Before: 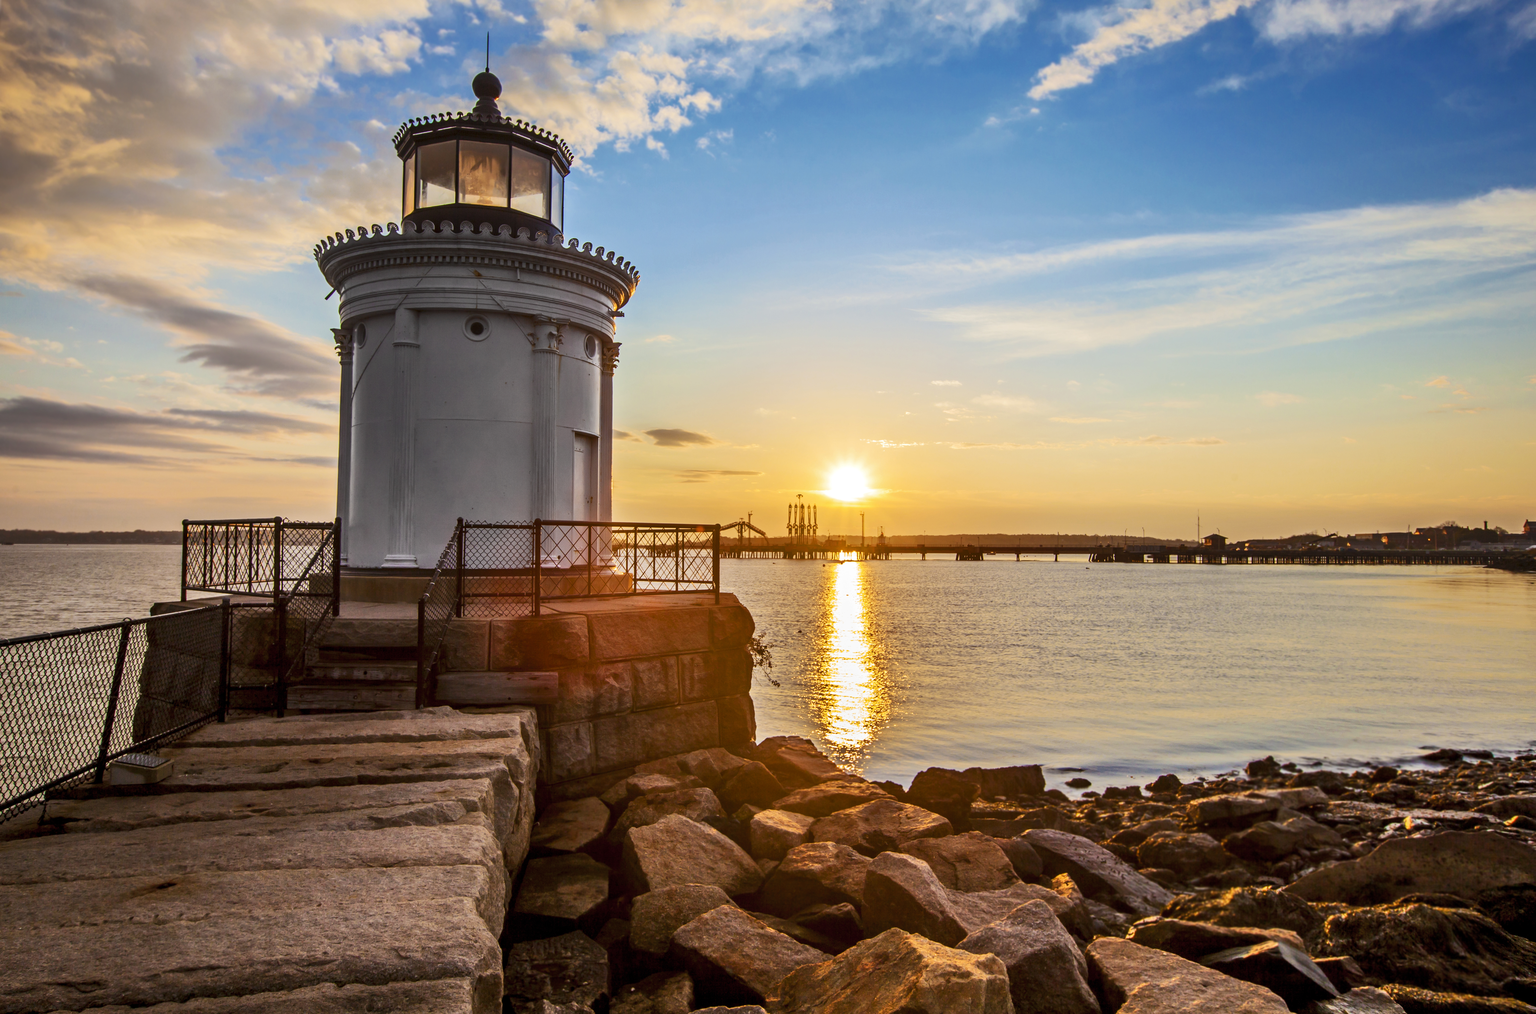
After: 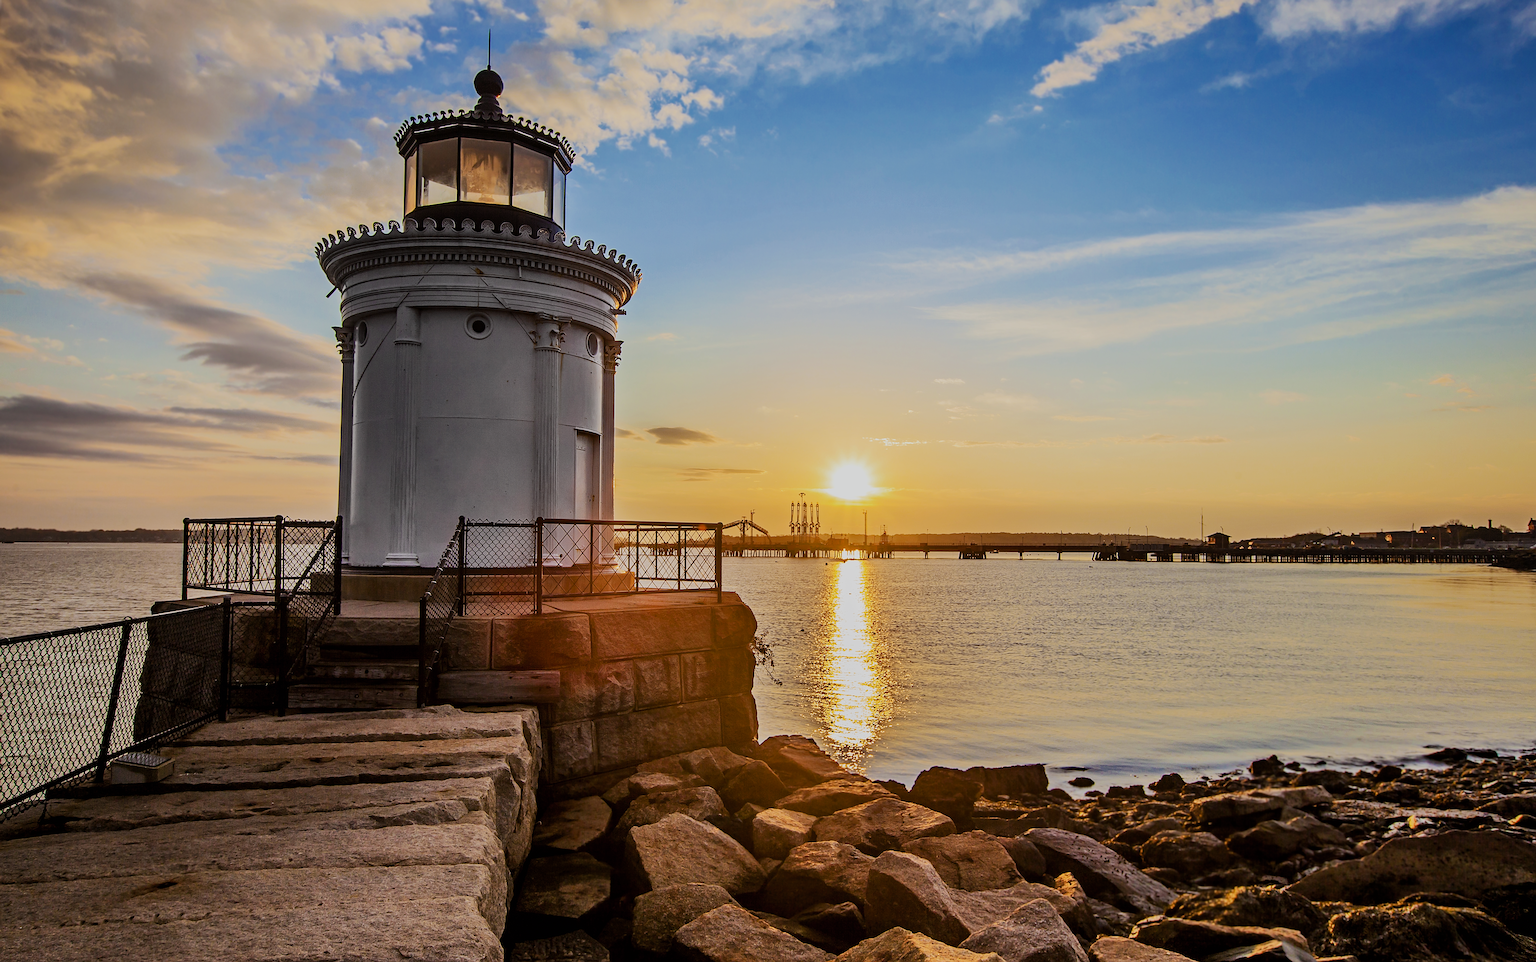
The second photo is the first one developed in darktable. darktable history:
sharpen: radius 1.684, amount 1.296
haze removal: adaptive false
crop: top 0.3%, right 0.26%, bottom 5.031%
filmic rgb: black relative exposure -7.65 EV, white relative exposure 4.56 EV, hardness 3.61
